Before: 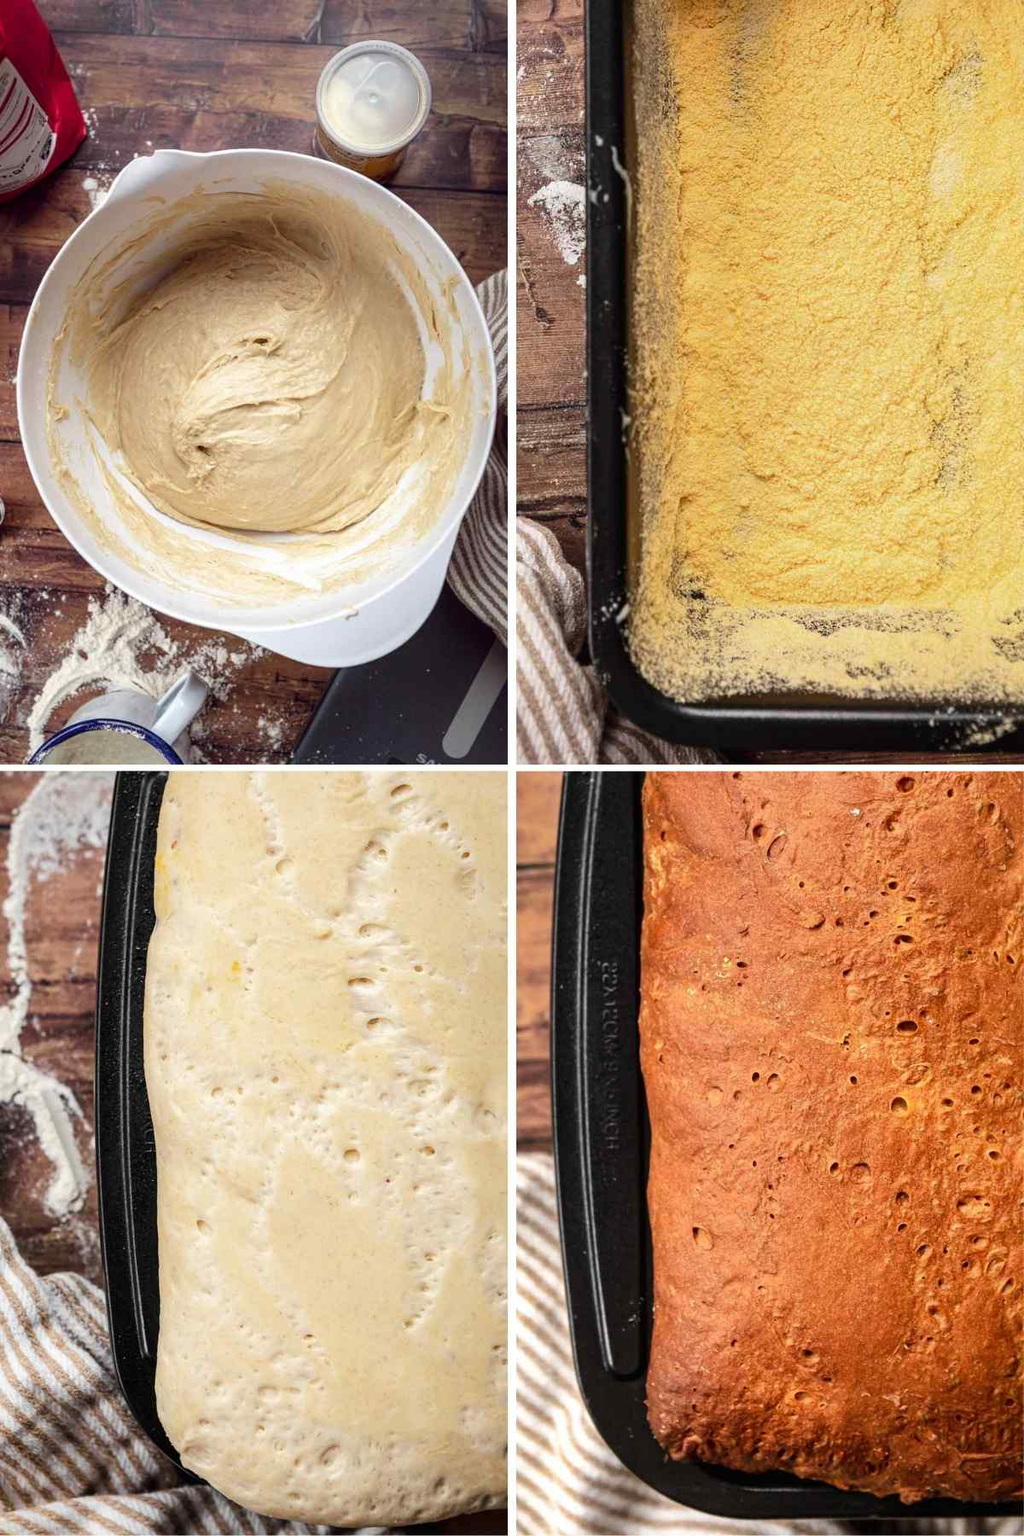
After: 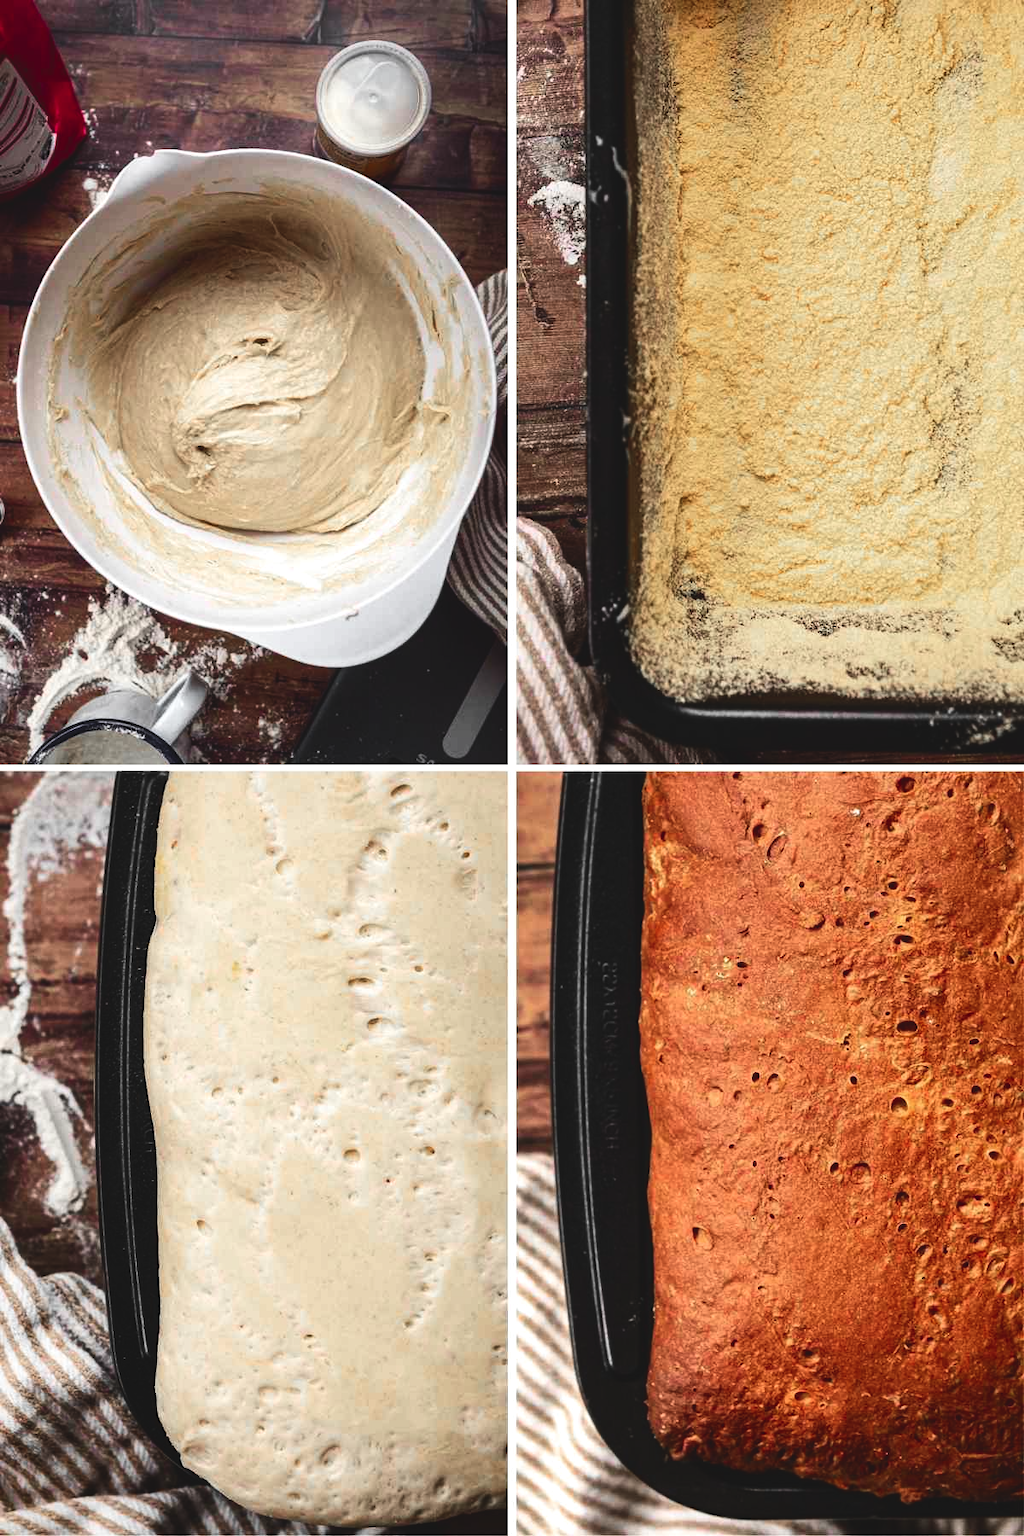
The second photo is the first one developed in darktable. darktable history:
base curve: curves: ch0 [(0, 0) (0.303, 0.277) (1, 1)], preserve colors none
exposure: black level correction -0.041, exposure 0.064 EV, compensate highlight preservation false
contrast brightness saturation: contrast 0.192, brightness -0.231, saturation 0.109
color zones: curves: ch1 [(0, 0.638) (0.193, 0.442) (0.286, 0.15) (0.429, 0.14) (0.571, 0.142) (0.714, 0.154) (0.857, 0.175) (1, 0.638)]
